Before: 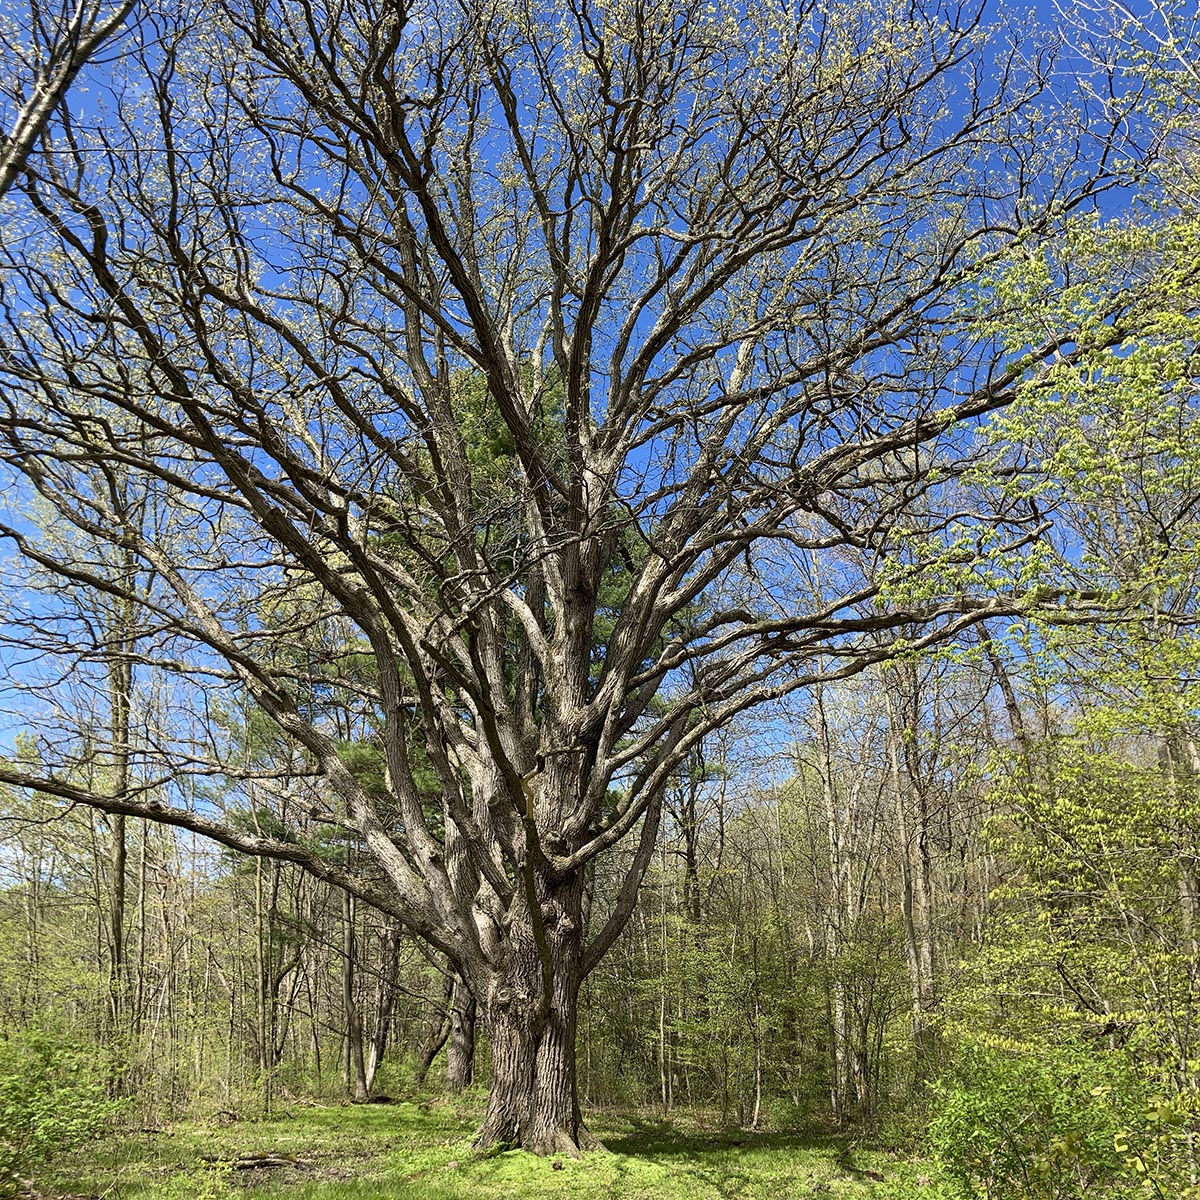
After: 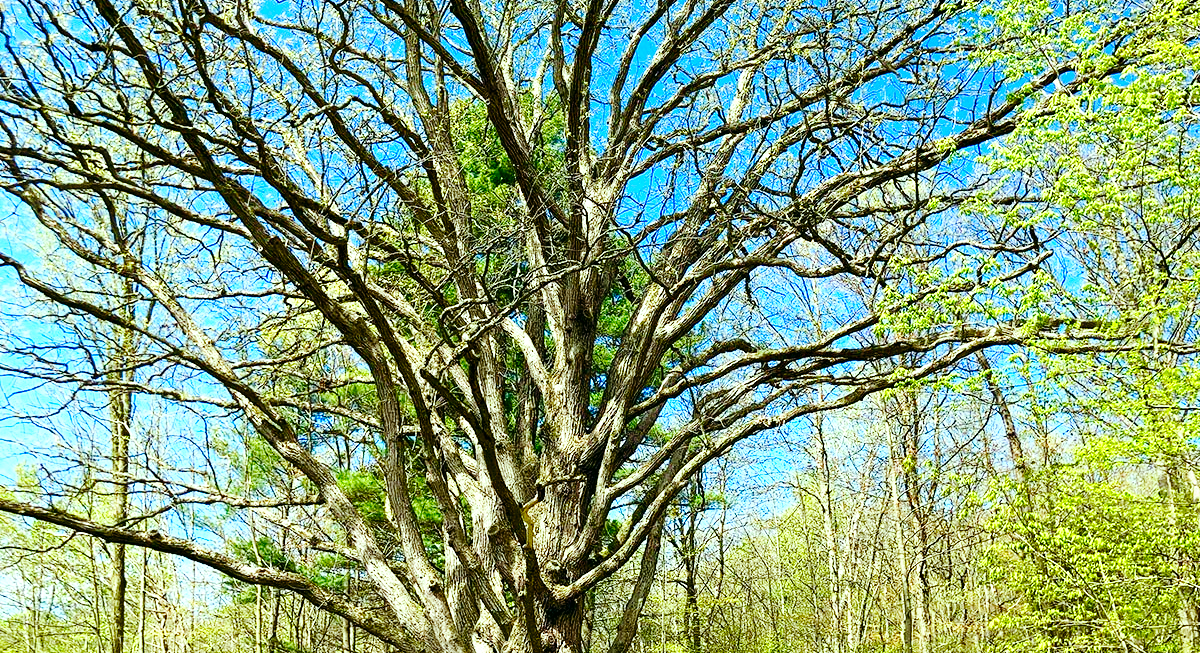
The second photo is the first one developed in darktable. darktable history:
crop and rotate: top 22.597%, bottom 22.949%
base curve: curves: ch0 [(0, 0) (0.036, 0.025) (0.121, 0.166) (0.206, 0.329) (0.605, 0.79) (1, 1)], preserve colors none
local contrast: mode bilateral grid, contrast 99, coarseness 99, detail 109%, midtone range 0.2
exposure: black level correction 0.001, exposure 0.675 EV, compensate highlight preservation false
color correction: highlights a* -7.32, highlights b* 1.57, shadows a* -3.83, saturation 1.43
